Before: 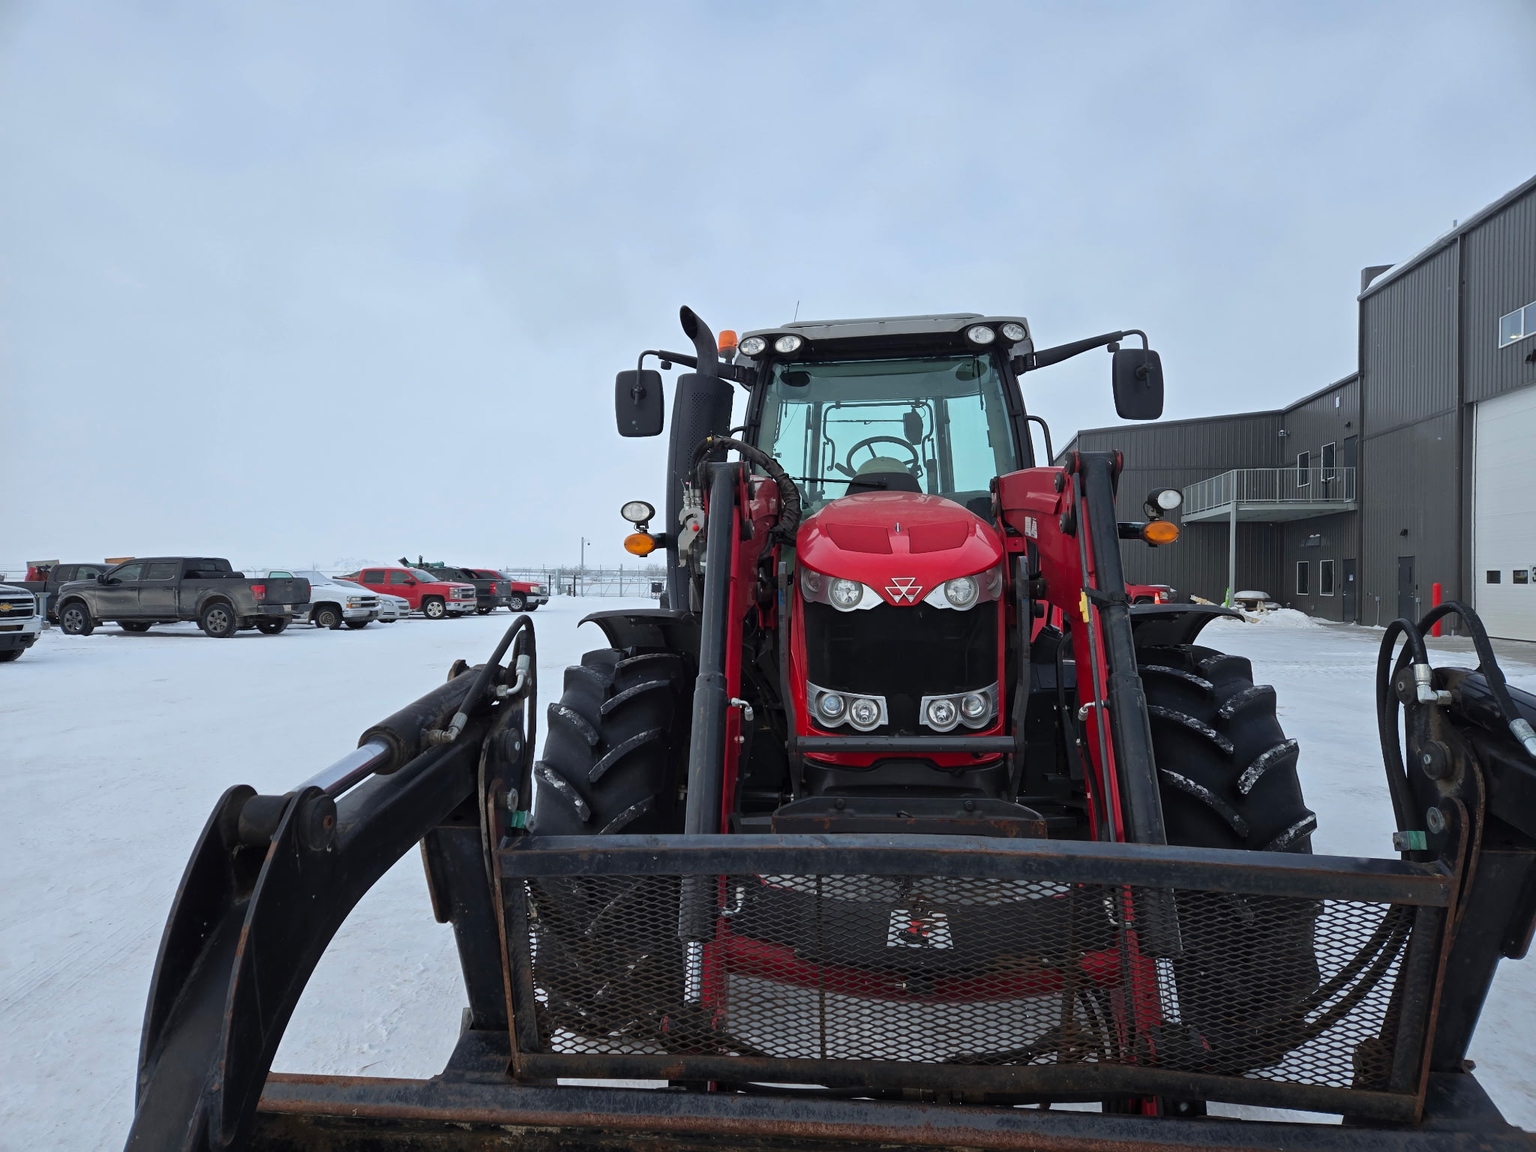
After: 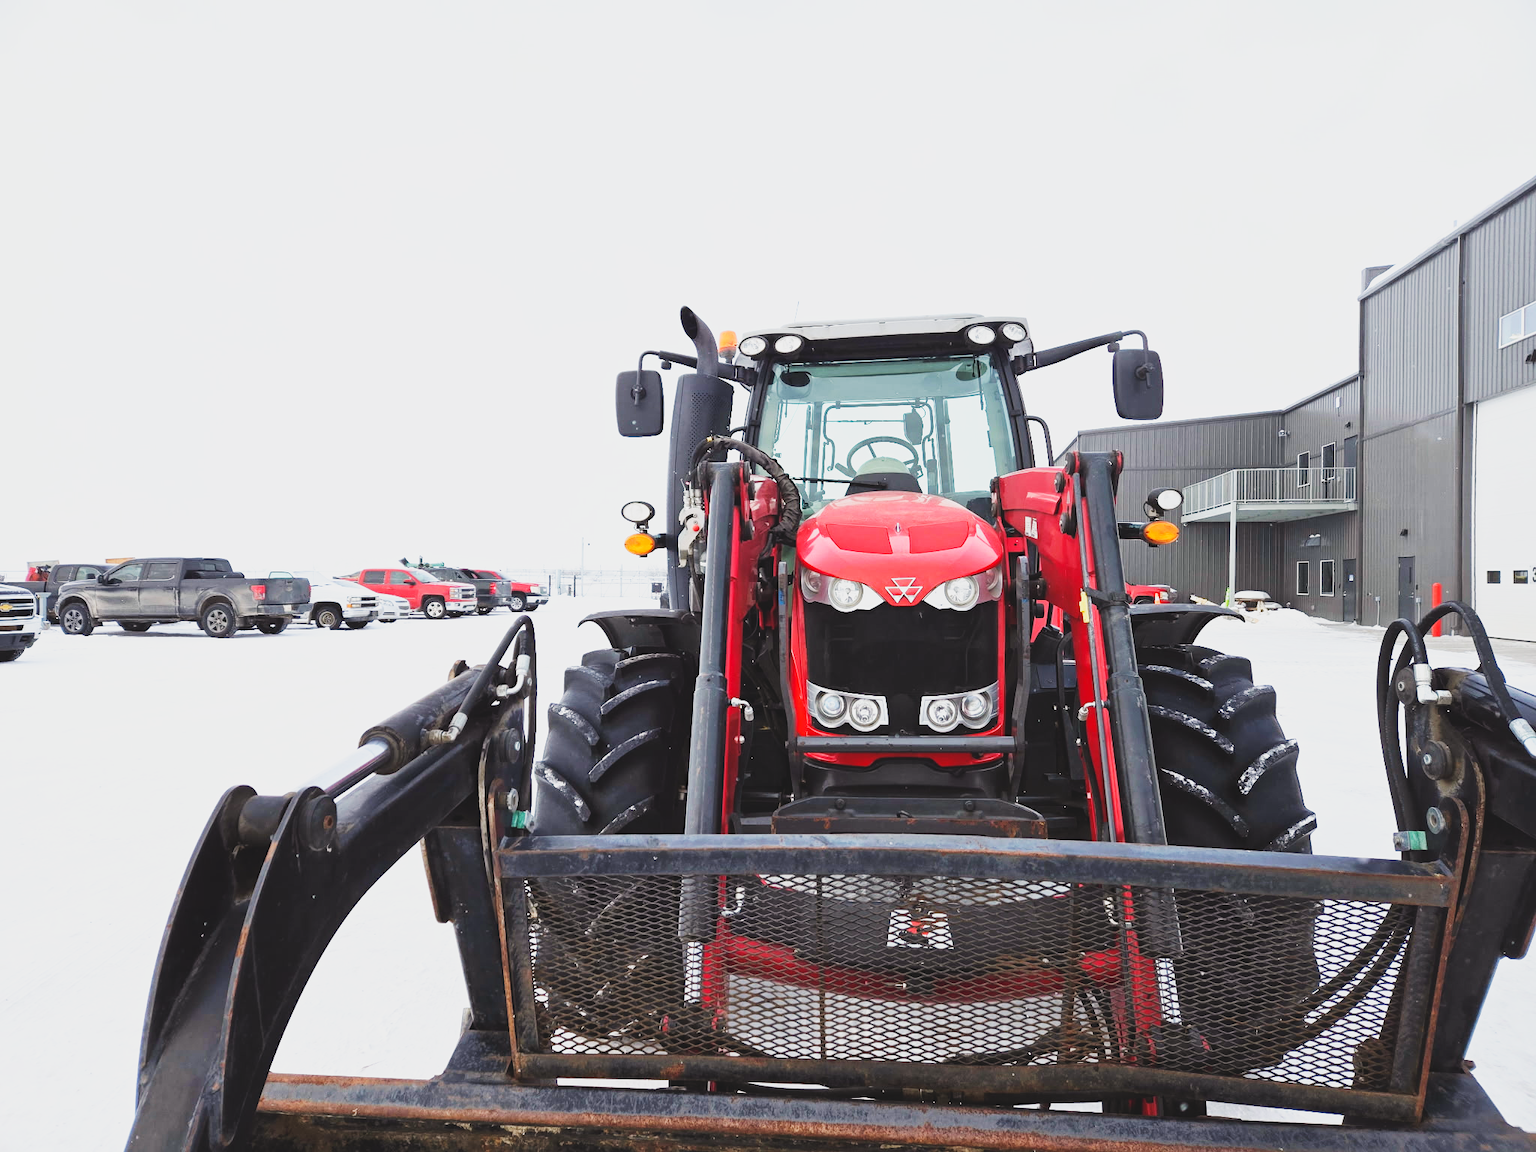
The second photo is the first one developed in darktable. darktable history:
exposure: black level correction -0.002, exposure 0.544 EV, compensate highlight preservation false
base curve: curves: ch0 [(0, 0) (0.007, 0.004) (0.027, 0.03) (0.046, 0.07) (0.207, 0.54) (0.442, 0.872) (0.673, 0.972) (1, 1)], preserve colors none
color balance rgb: power › chroma 0.666%, power › hue 60°, highlights gain › chroma 1.343%, highlights gain › hue 55.41°, perceptual saturation grading › global saturation -0.084%, global vibrance 9.867%
contrast brightness saturation: contrast -0.132, brightness 0.04, saturation -0.124
